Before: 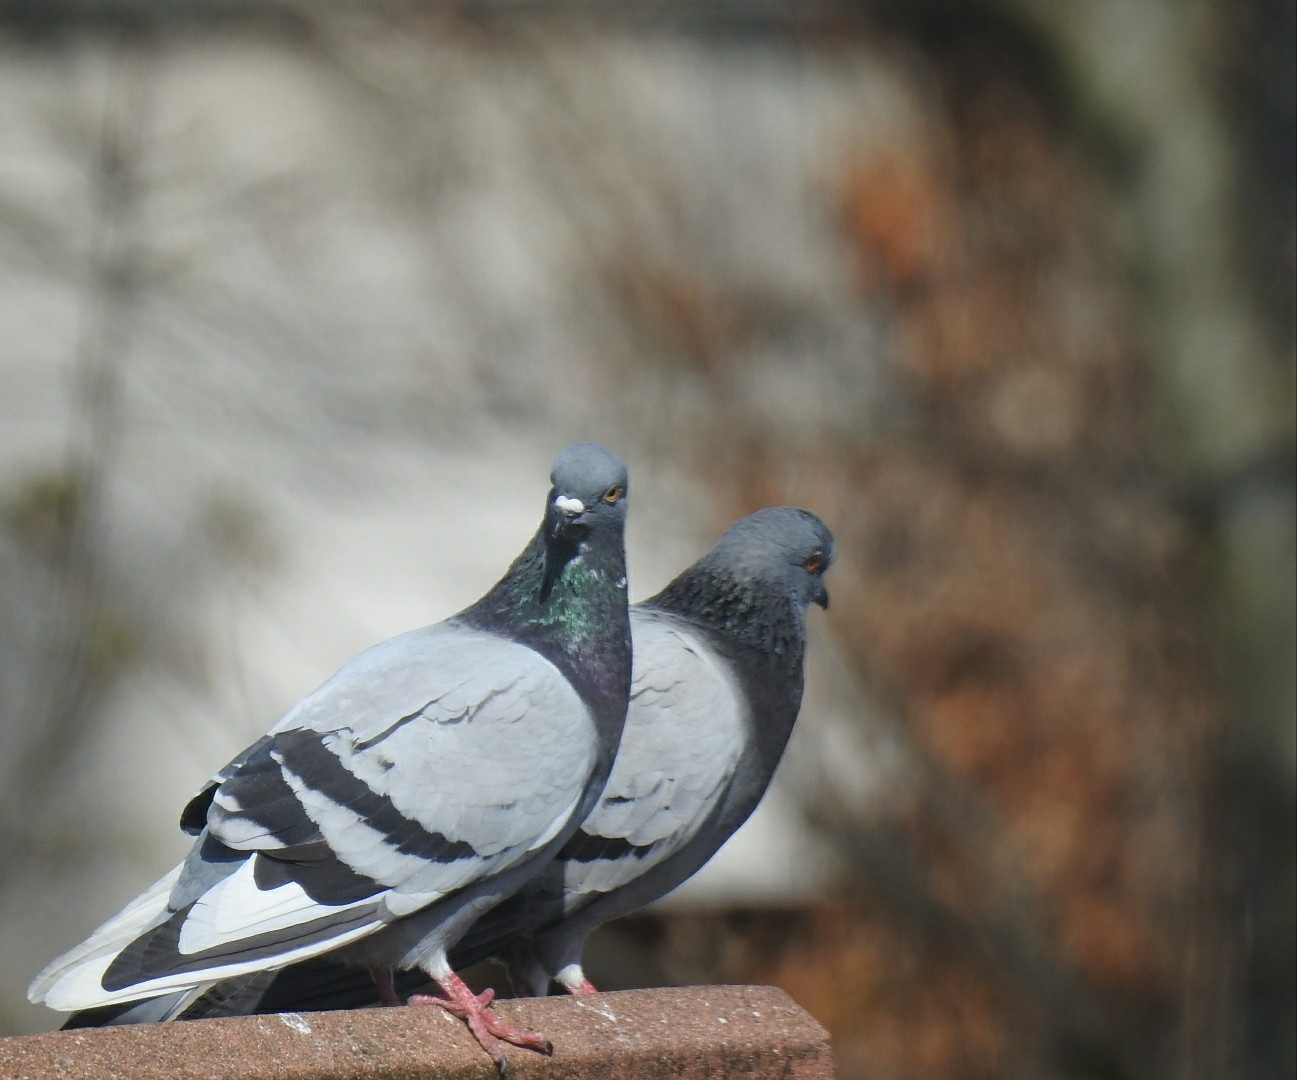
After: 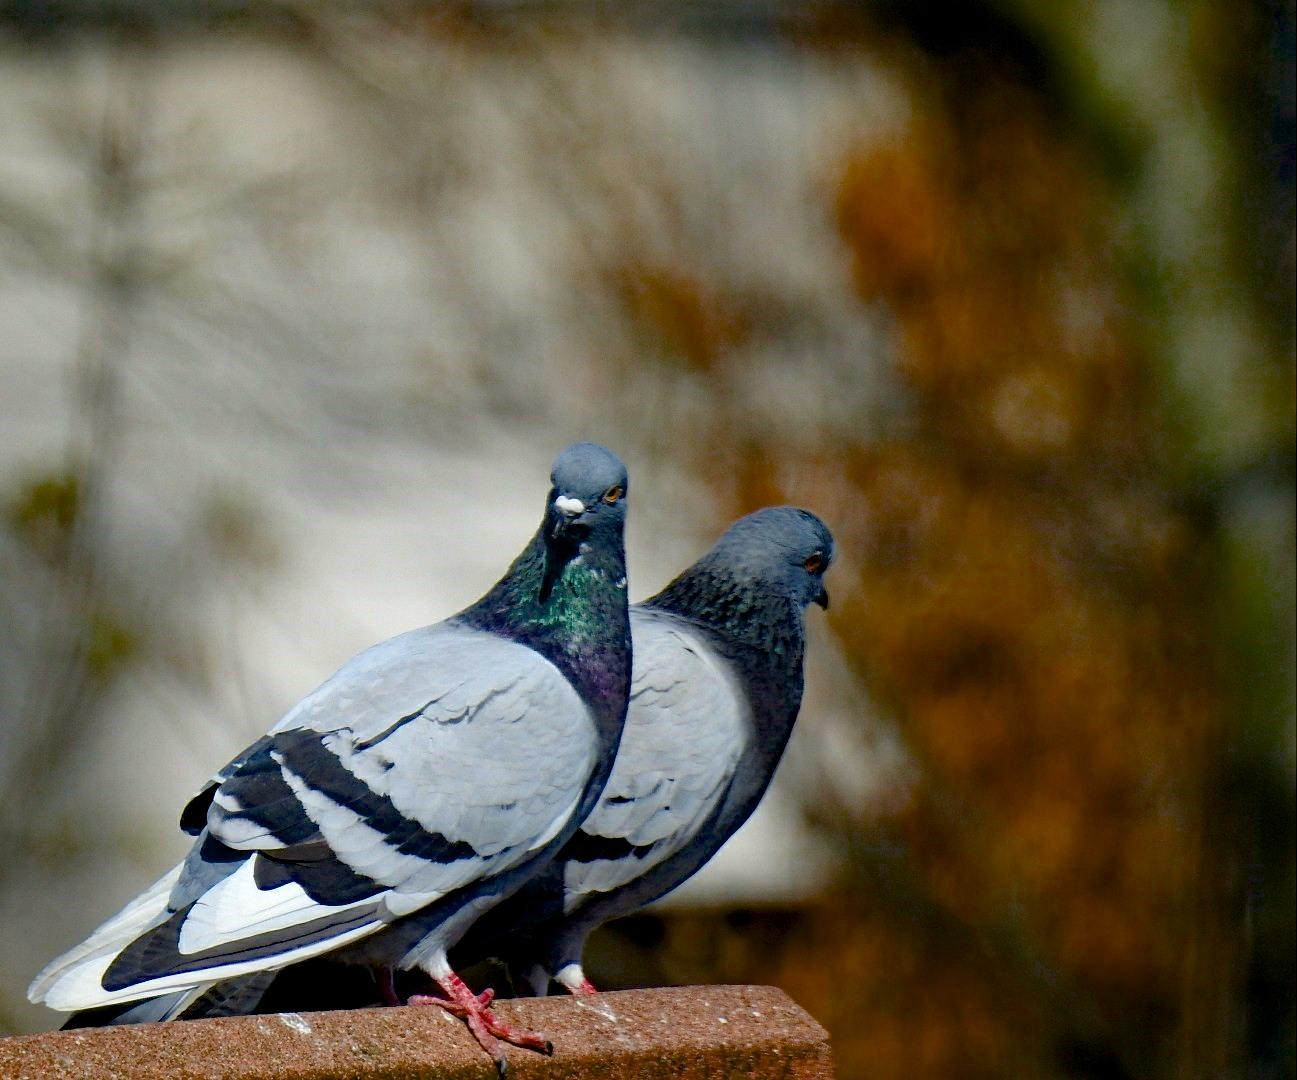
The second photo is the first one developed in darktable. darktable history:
exposure: black level correction 0.013, compensate exposure bias true, compensate highlight preservation false
color balance rgb: perceptual saturation grading › global saturation 20%, perceptual saturation grading › highlights -14.076%, perceptual saturation grading › shadows 49.444%, saturation formula JzAzBz (2021)
haze removal: strength 0.278, distance 0.243, compatibility mode true, adaptive false
